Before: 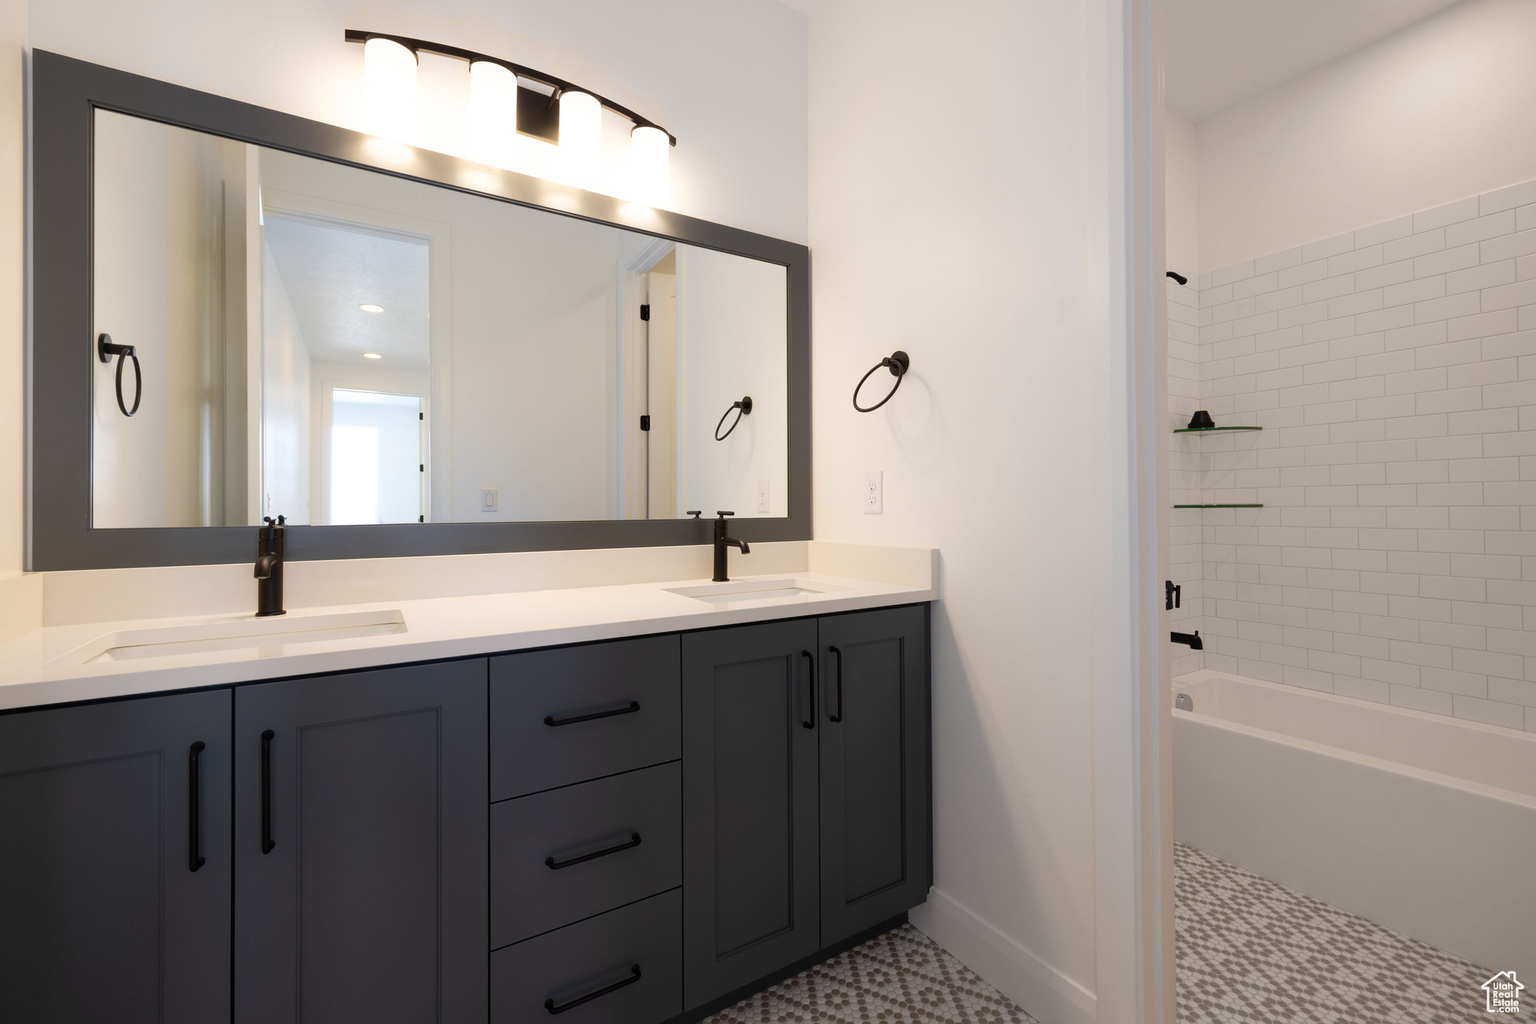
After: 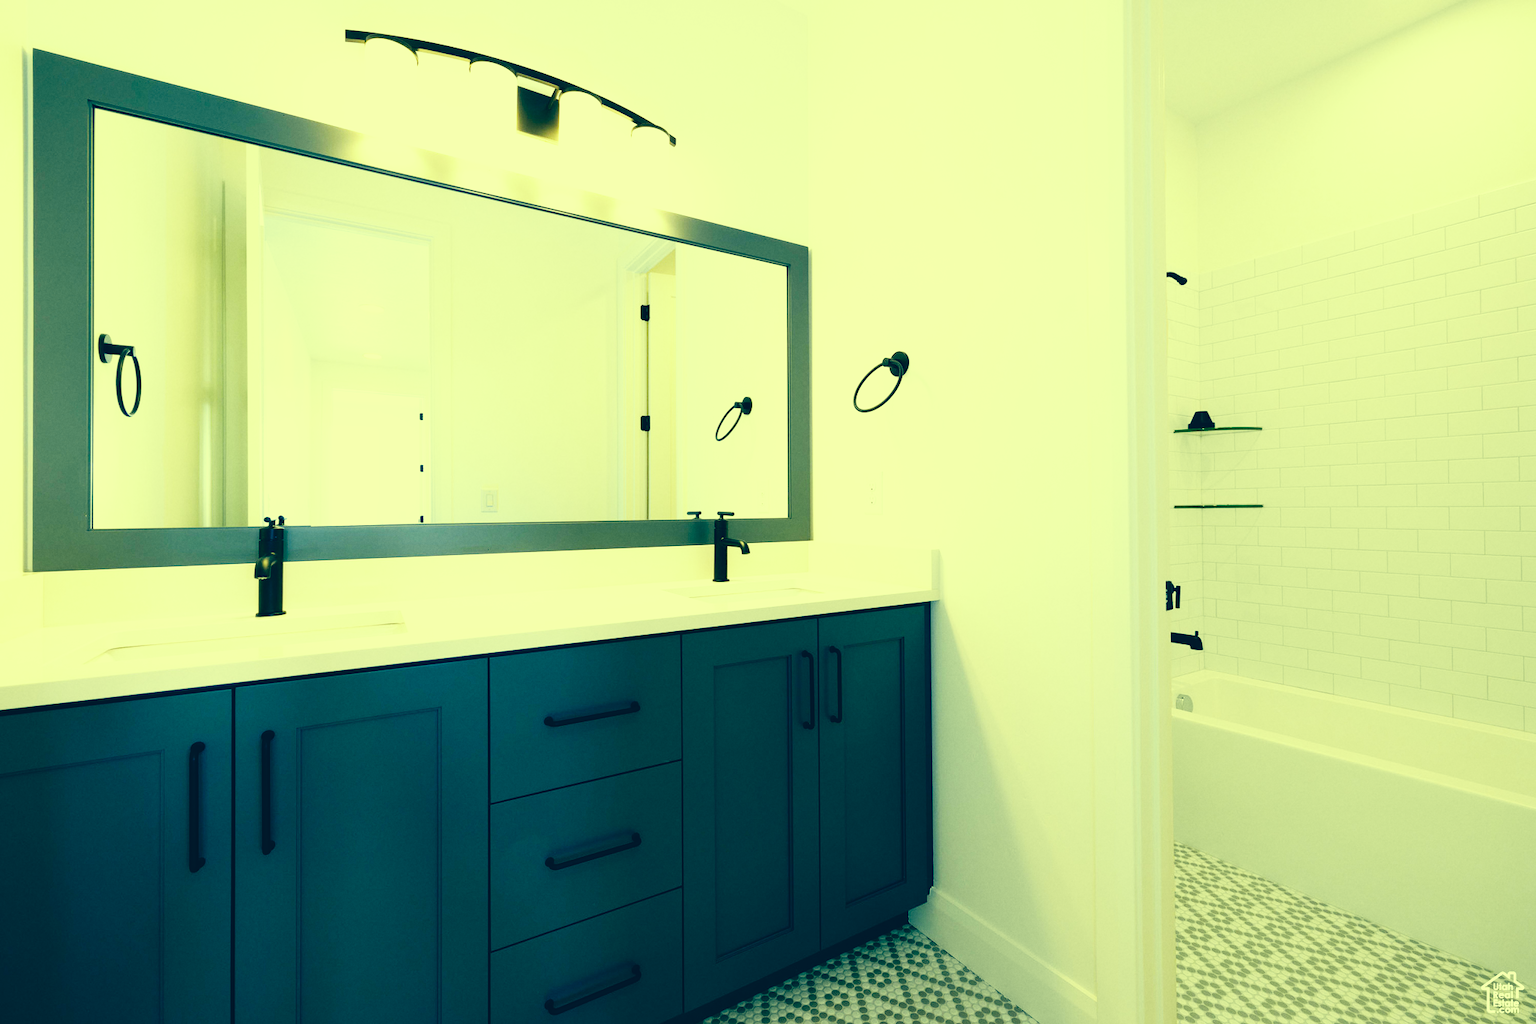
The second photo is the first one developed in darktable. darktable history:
base curve: curves: ch0 [(0, 0) (0.007, 0.004) (0.027, 0.03) (0.046, 0.07) (0.207, 0.54) (0.442, 0.872) (0.673, 0.972) (1, 1)], preserve colors none
color correction: highlights a* -15.58, highlights b* 40, shadows a* -40, shadows b* -26.18
color balance: mode lift, gamma, gain (sRGB)
grain: coarseness 14.57 ISO, strength 8.8%
